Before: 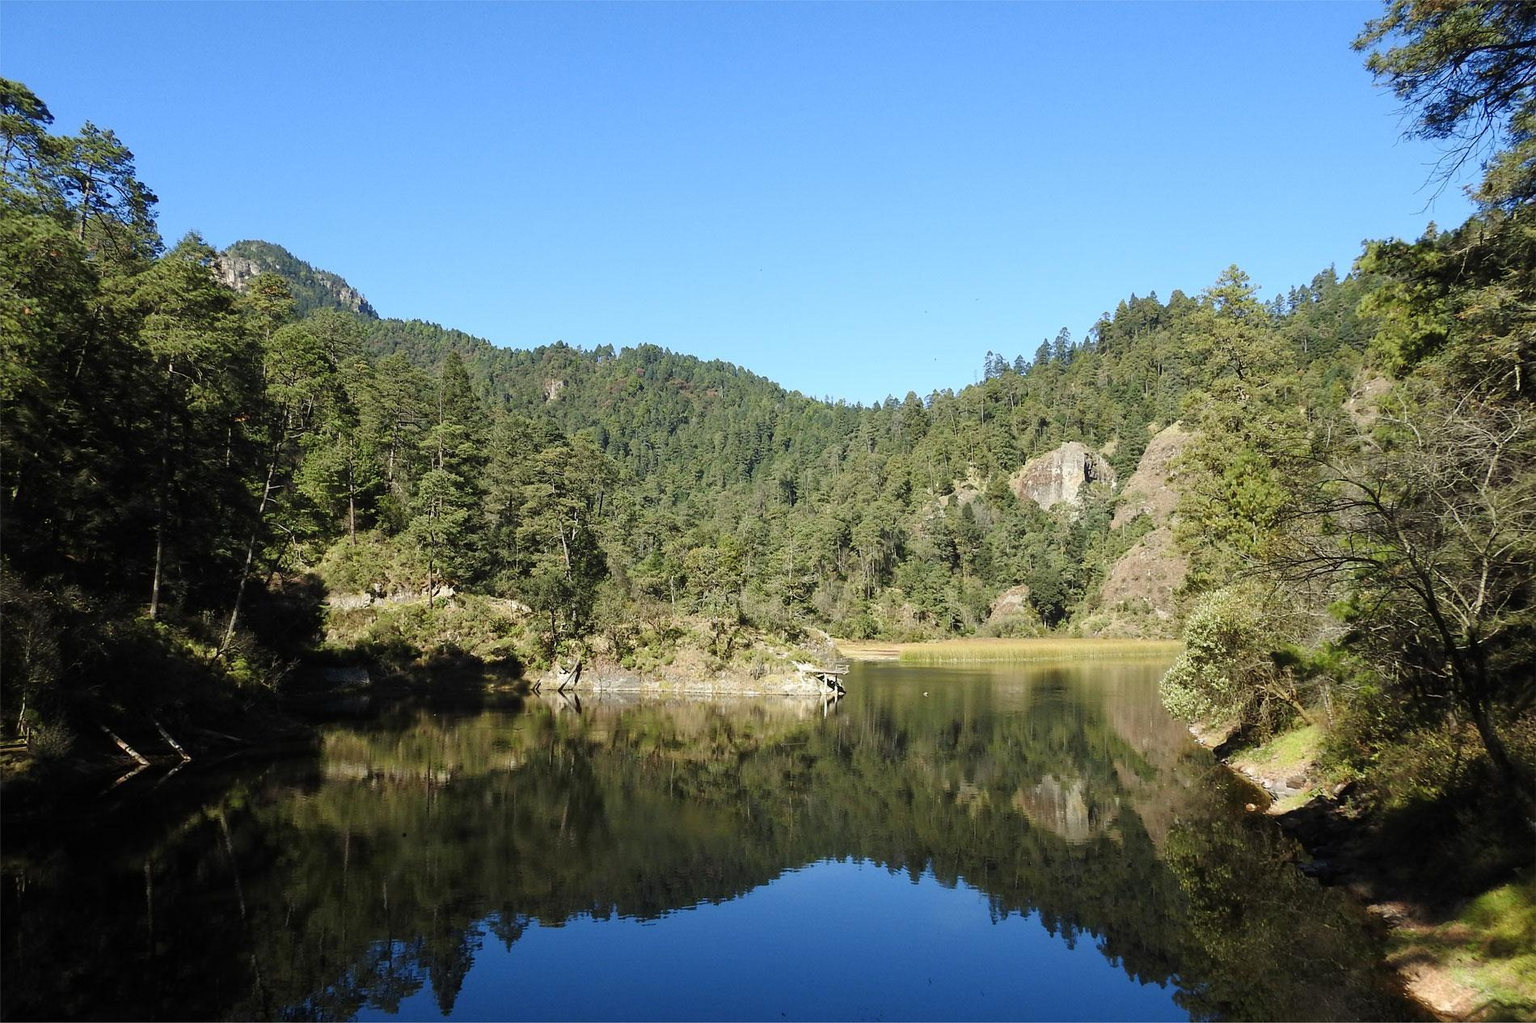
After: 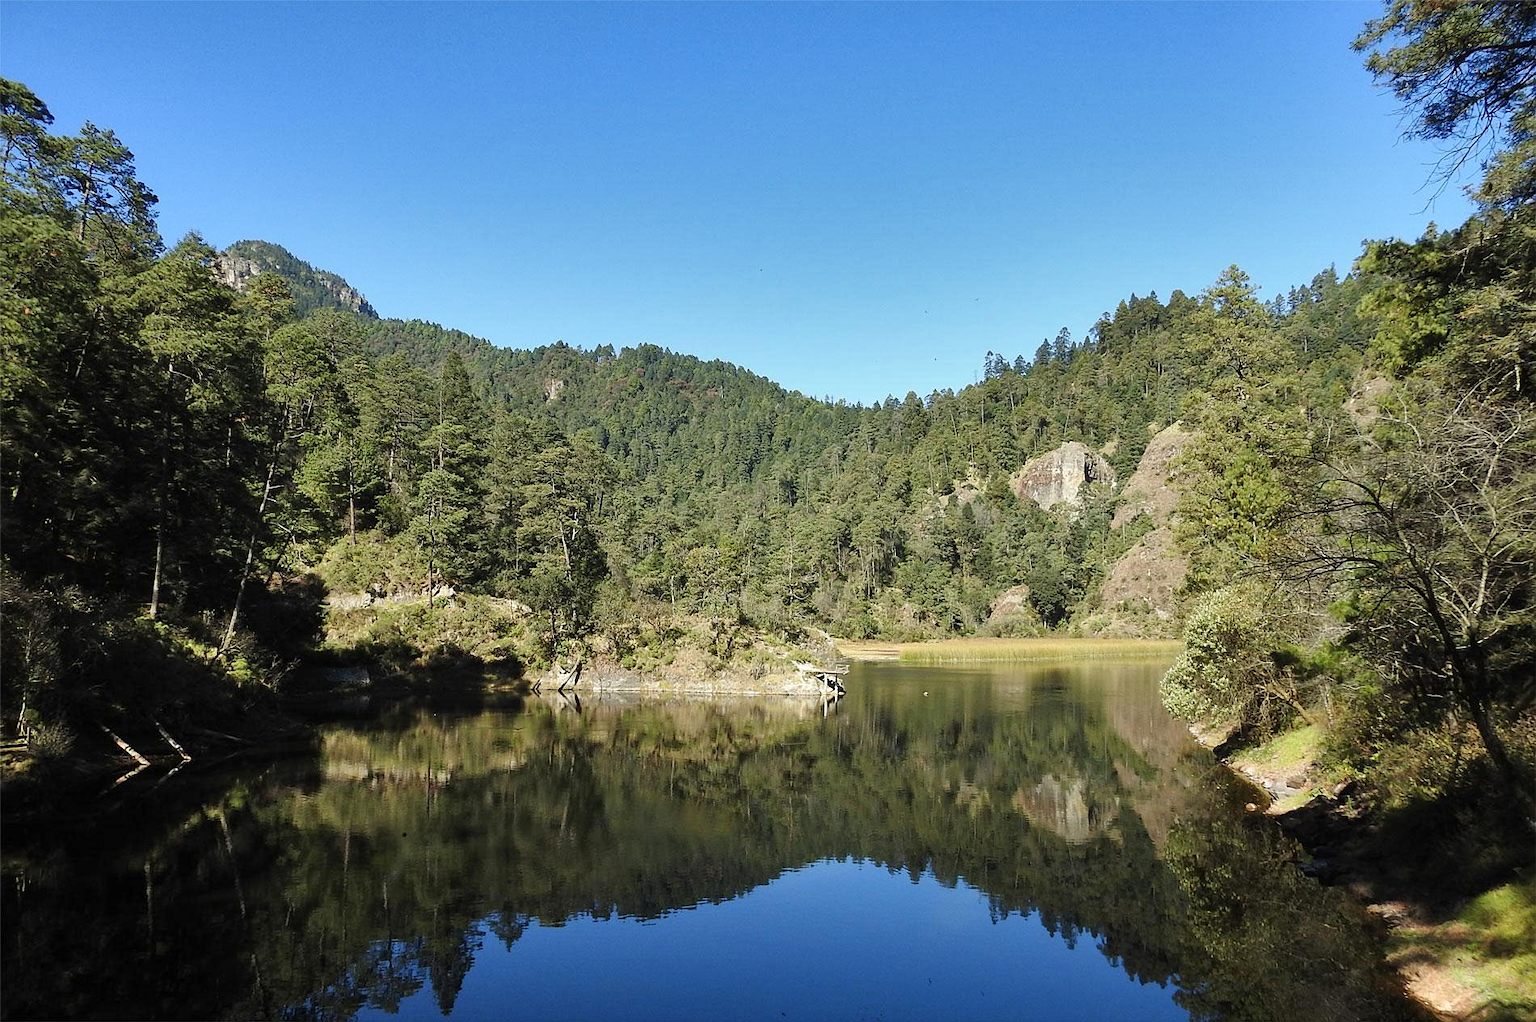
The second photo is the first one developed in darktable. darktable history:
sharpen: radius 1.272, amount 0.305, threshold 0
shadows and highlights: radius 118.69, shadows 42.21, highlights -61.56, soften with gaussian
